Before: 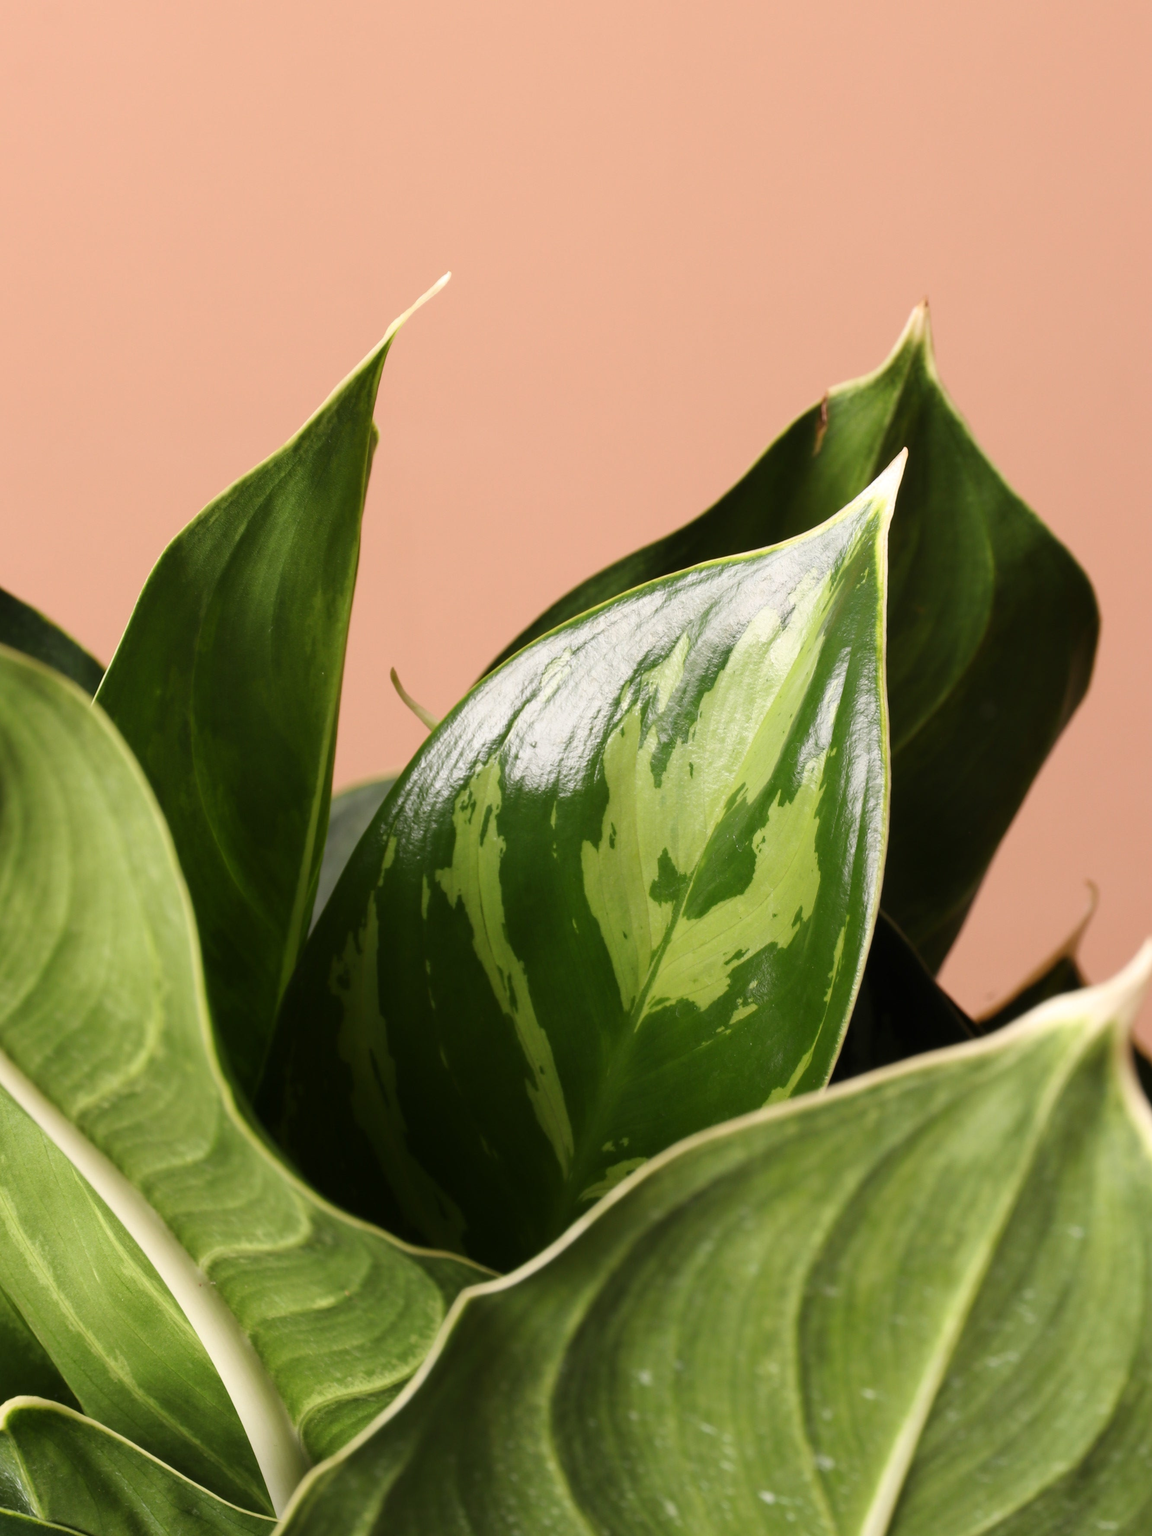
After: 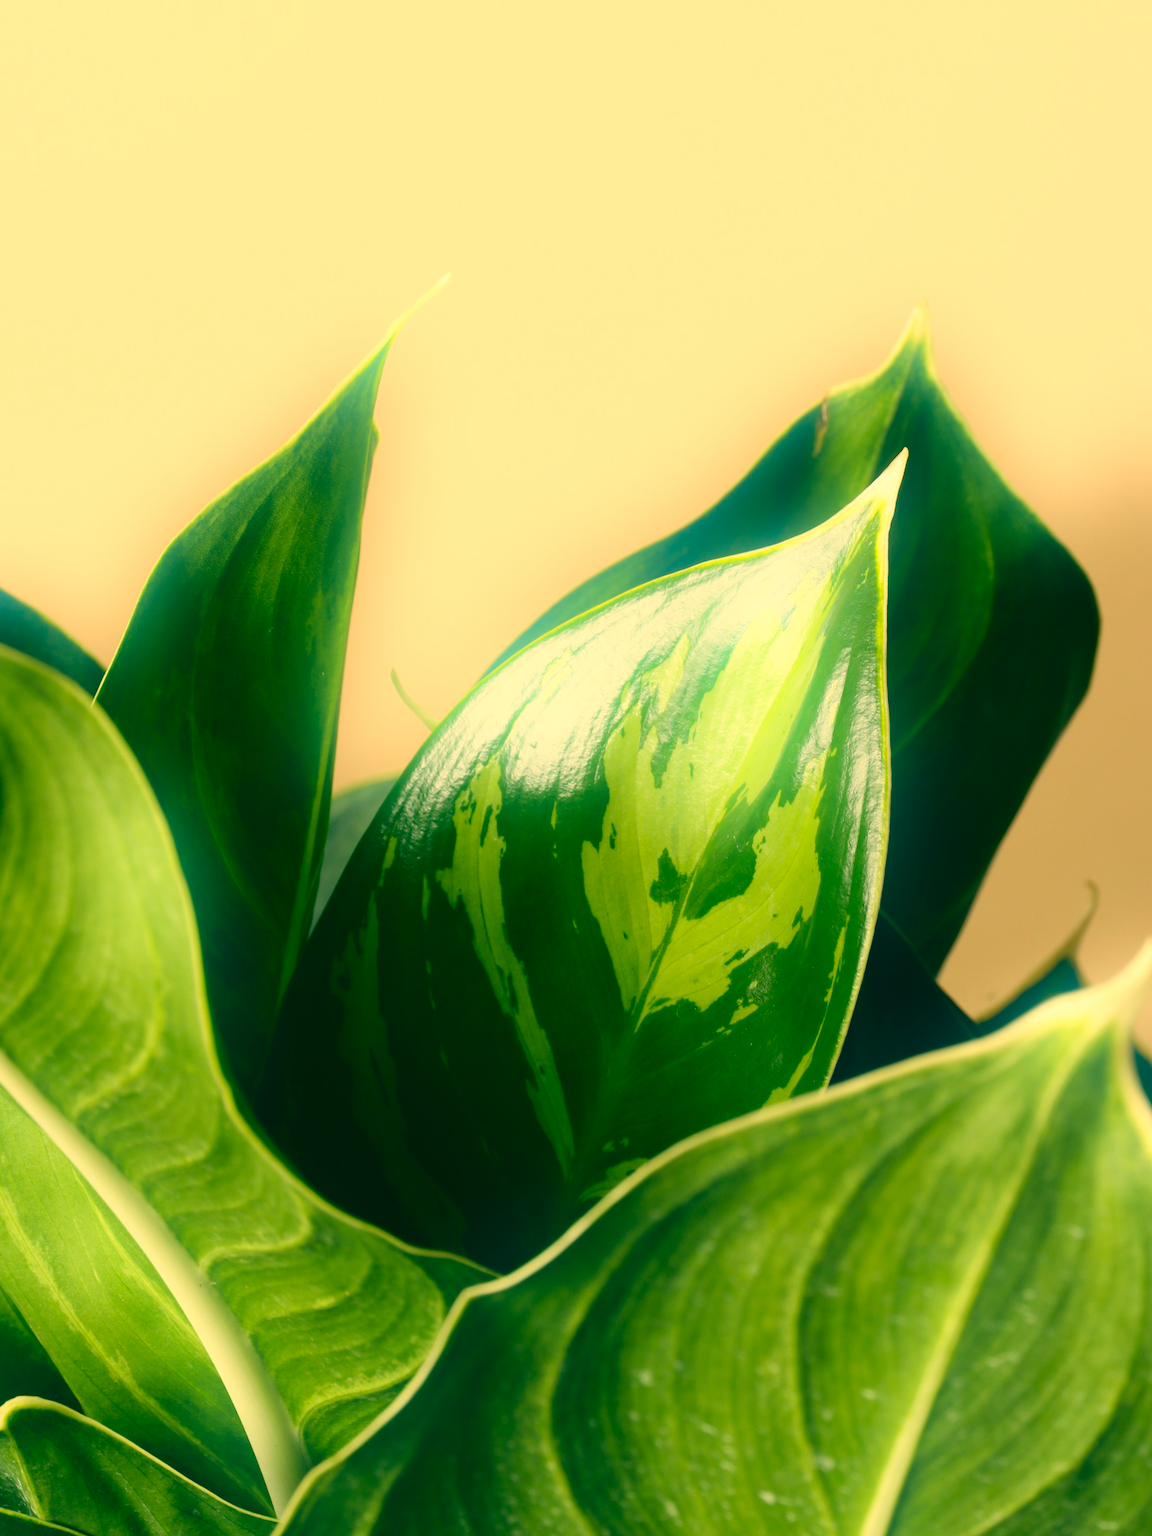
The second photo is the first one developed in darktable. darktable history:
color correction: highlights a* 1.83, highlights b* 34.02, shadows a* -36.68, shadows b* -5.48
bloom: threshold 82.5%, strength 16.25%
